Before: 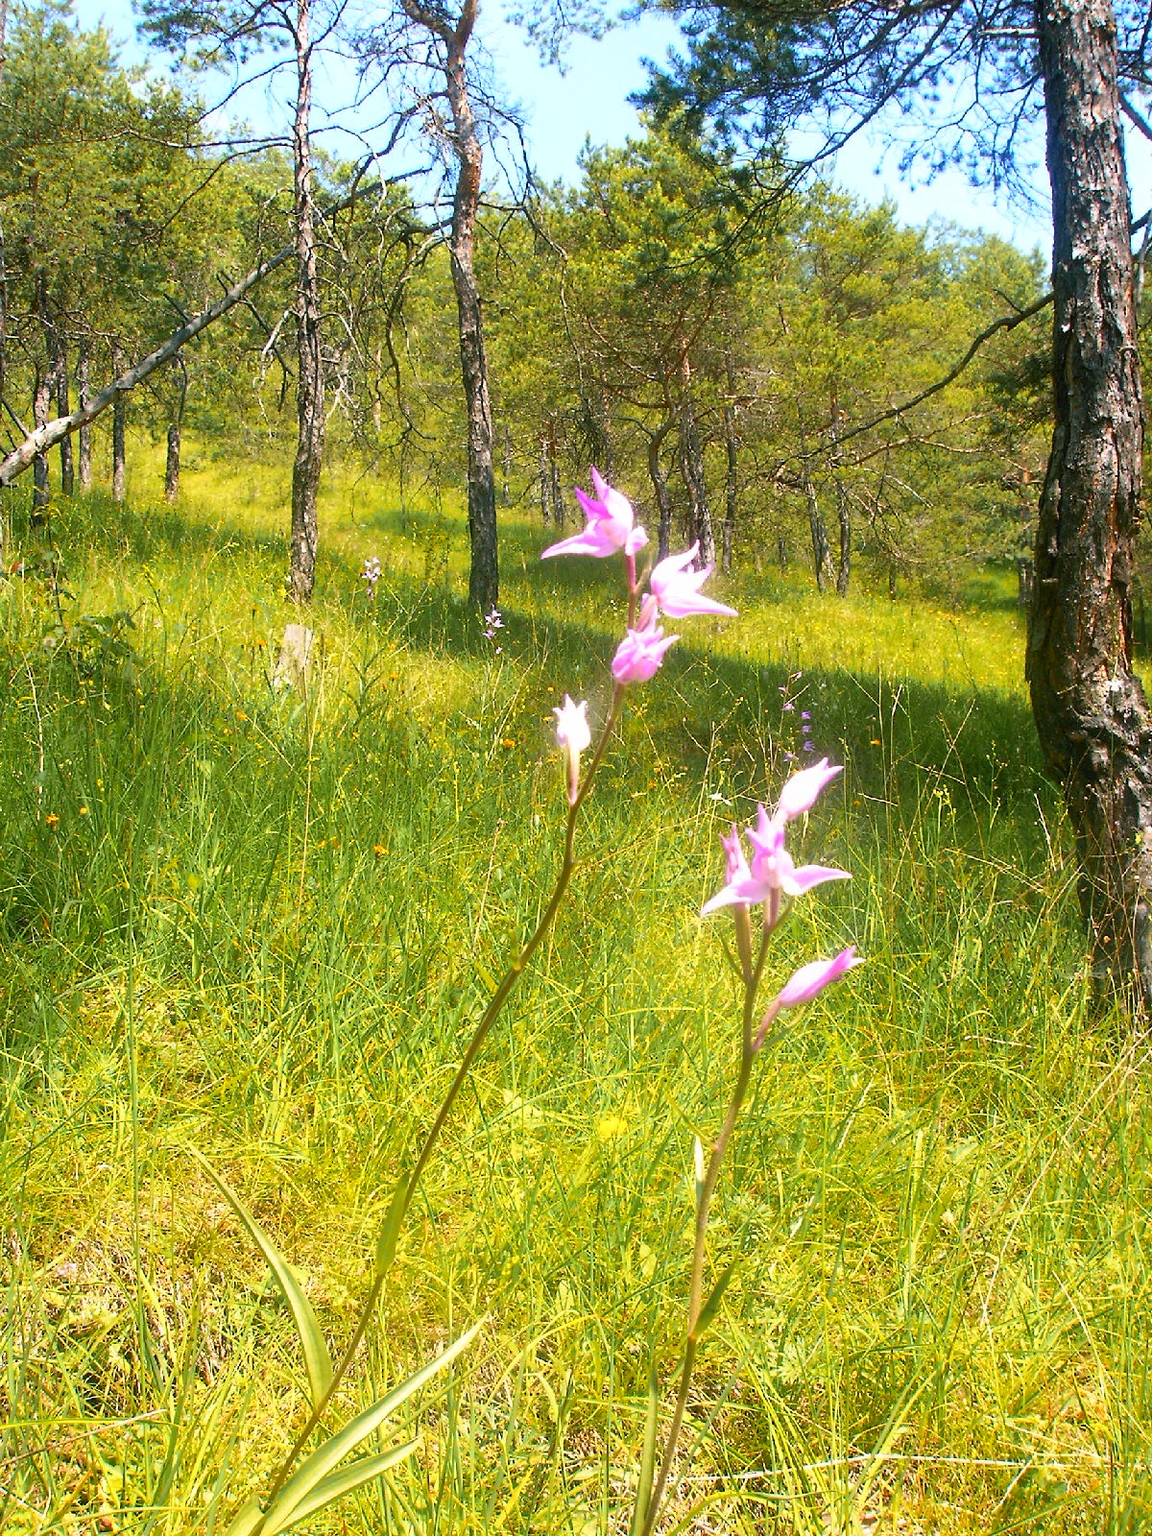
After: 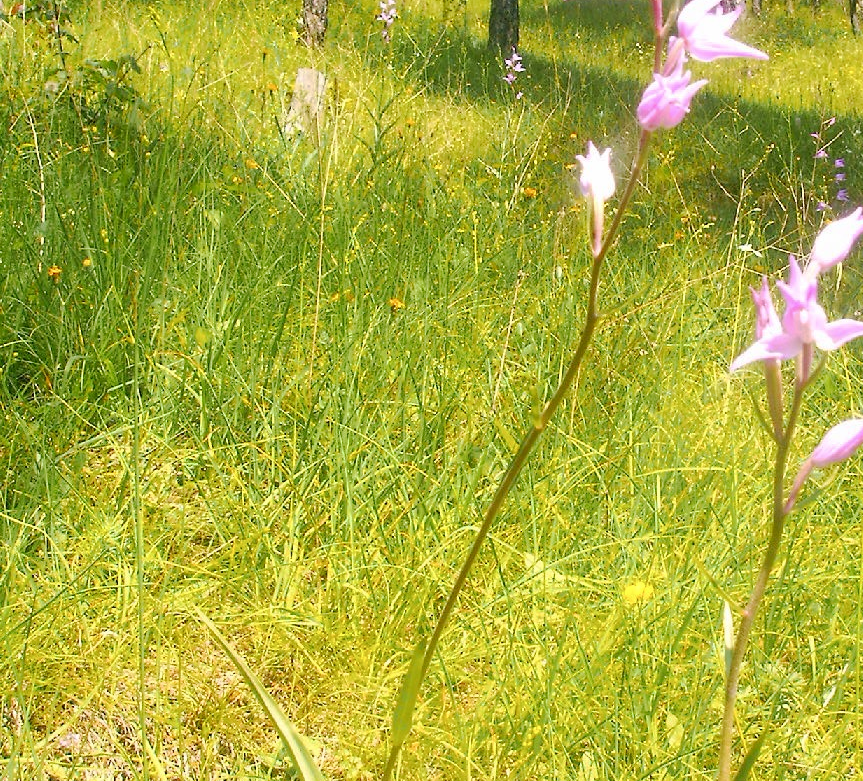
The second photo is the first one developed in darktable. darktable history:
crop: top 36.422%, right 28.04%, bottom 14.742%
base curve: curves: ch0 [(0, 0) (0.262, 0.32) (0.722, 0.705) (1, 1)], preserve colors none
